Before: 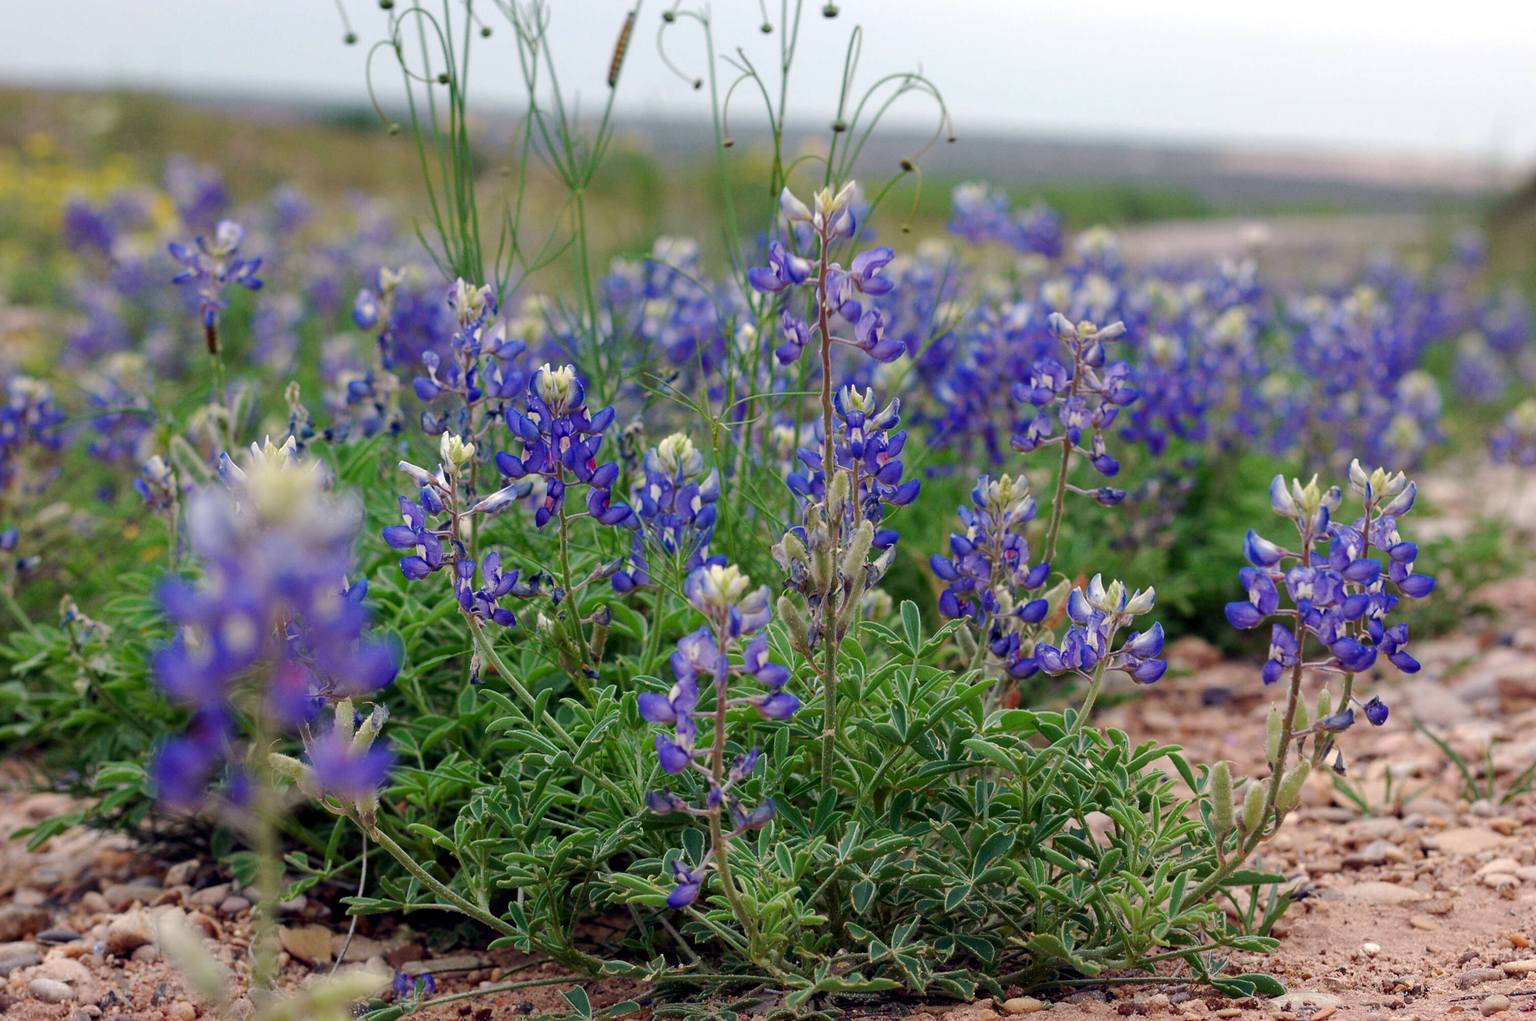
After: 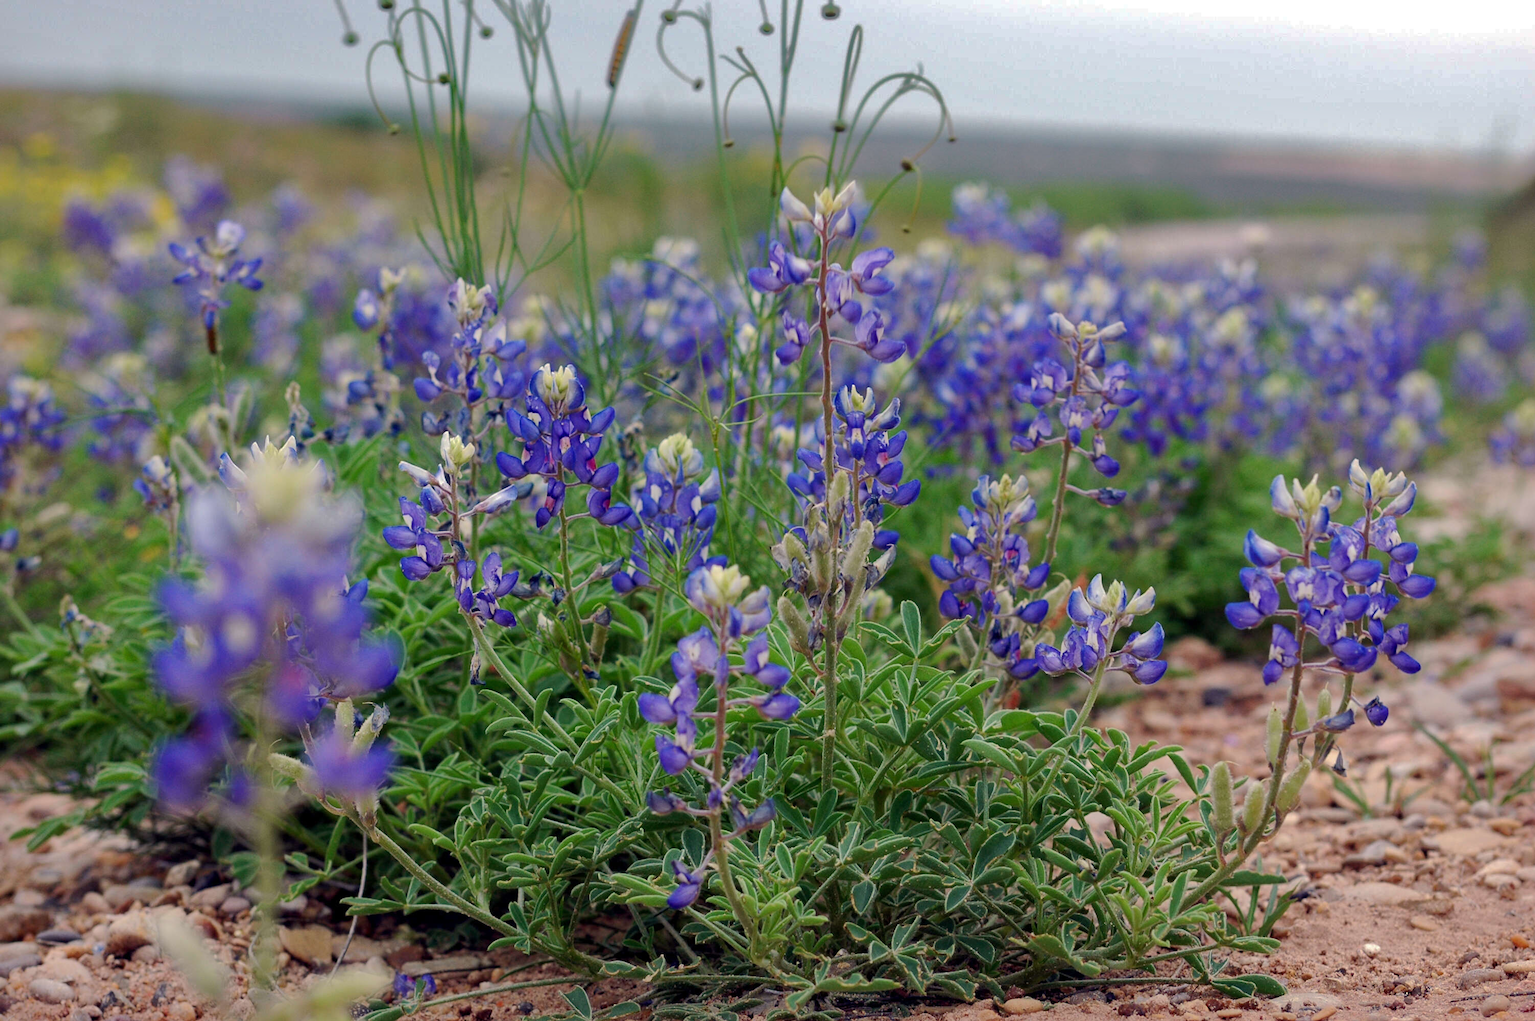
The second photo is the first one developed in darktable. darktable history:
shadows and highlights: shadows 25.65, highlights -70.74
